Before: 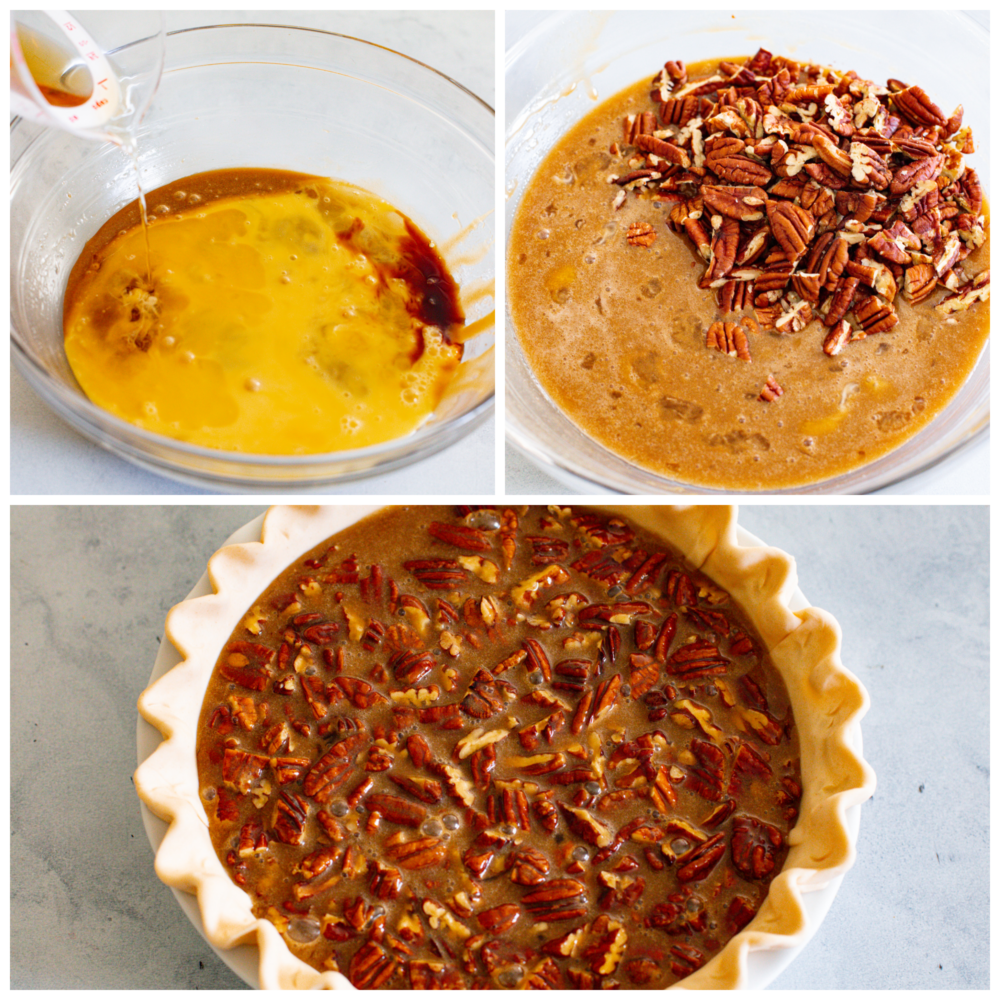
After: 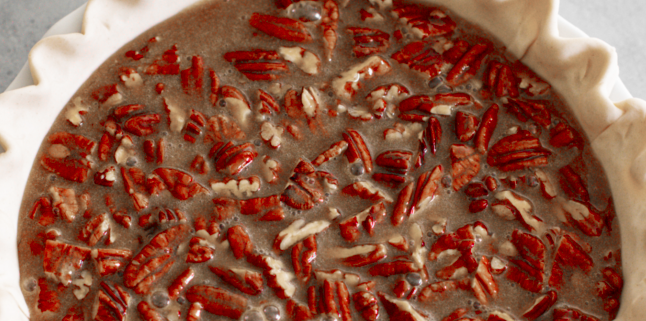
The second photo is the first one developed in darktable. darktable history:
crop: left 17.999%, top 50.993%, right 17.374%, bottom 16.878%
color zones: curves: ch1 [(0, 0.831) (0.08, 0.771) (0.157, 0.268) (0.241, 0.207) (0.562, -0.005) (0.714, -0.013) (0.876, 0.01) (1, 0.831)]
